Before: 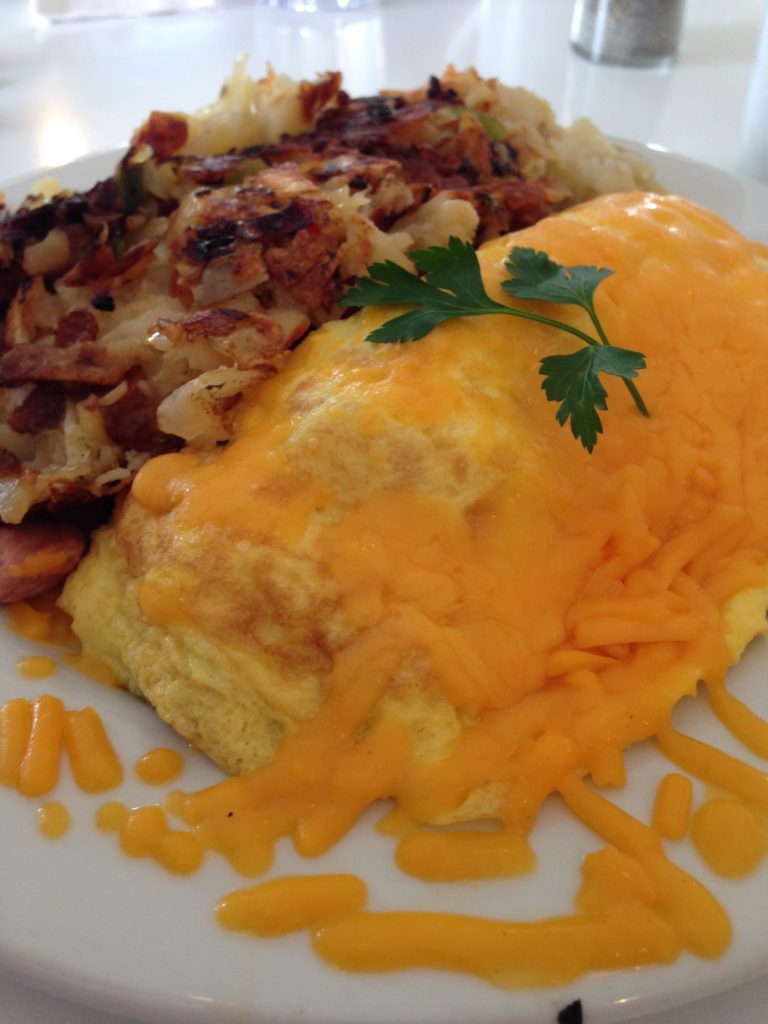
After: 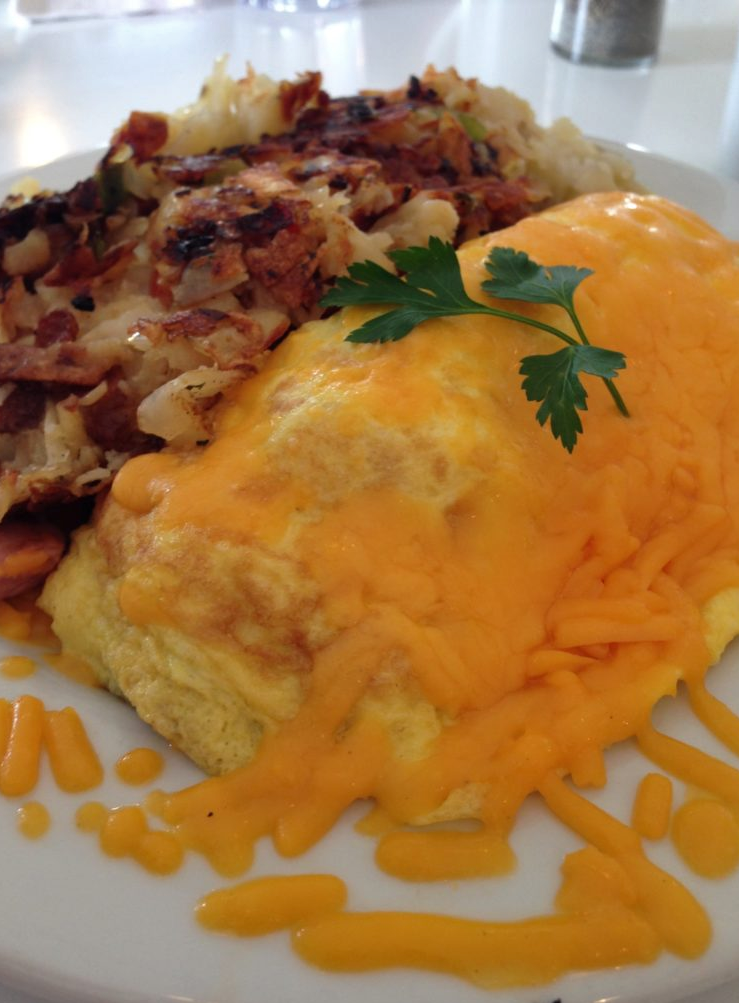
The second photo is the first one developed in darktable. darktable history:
shadows and highlights: soften with gaussian
crop and rotate: left 2.676%, right 1.065%, bottom 1.98%
